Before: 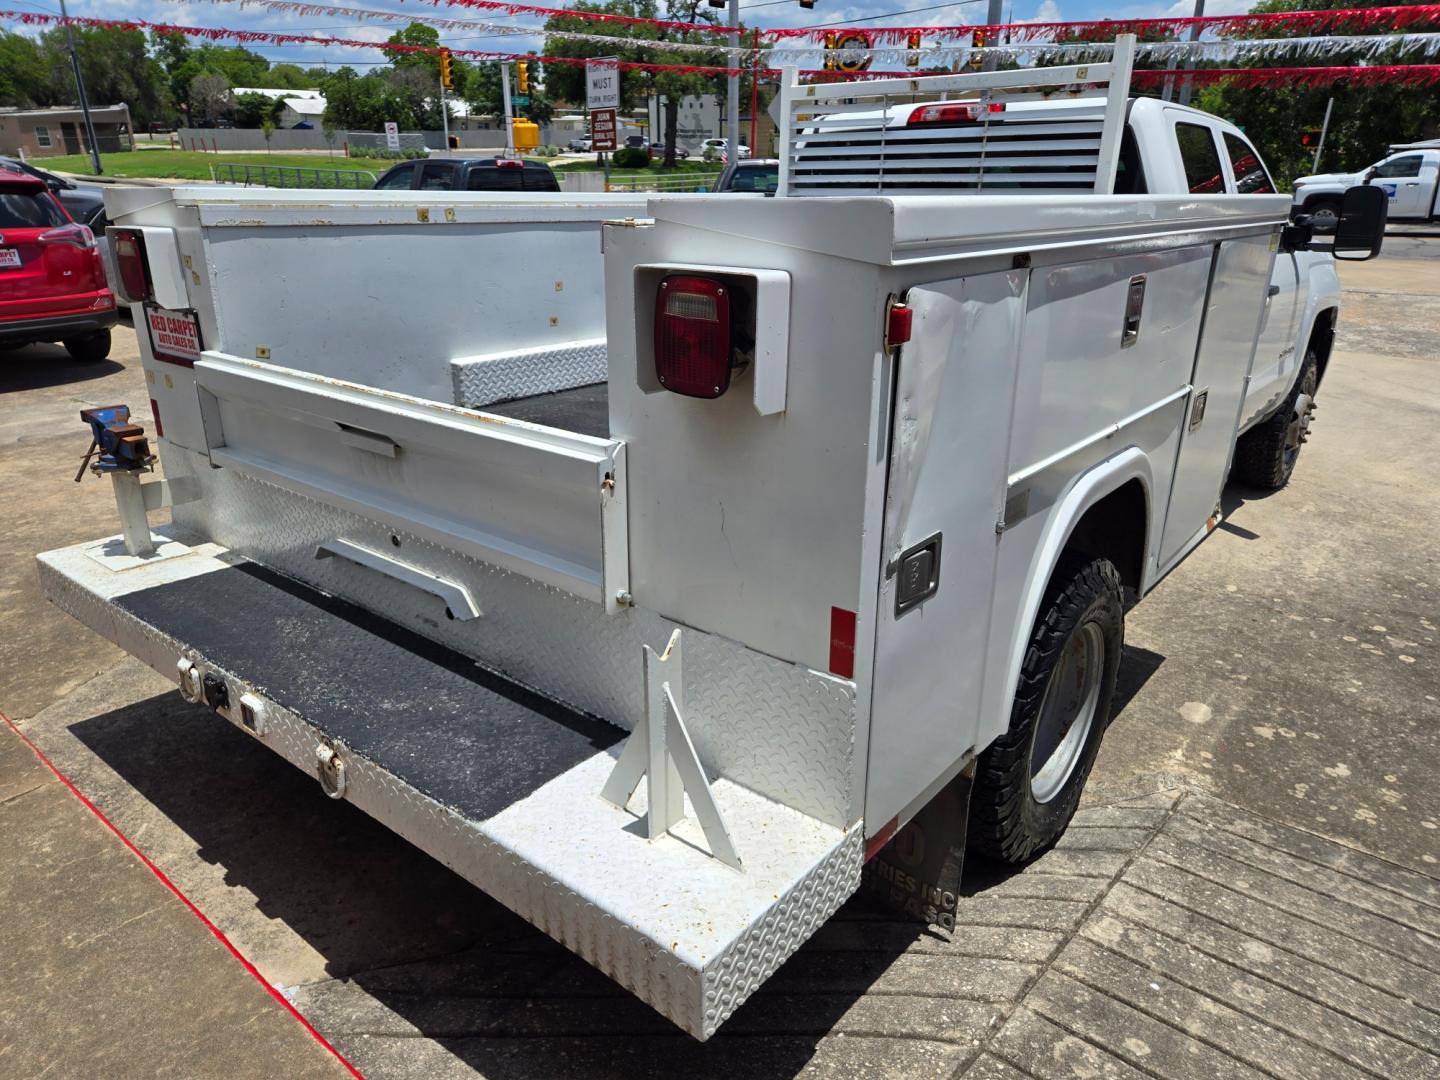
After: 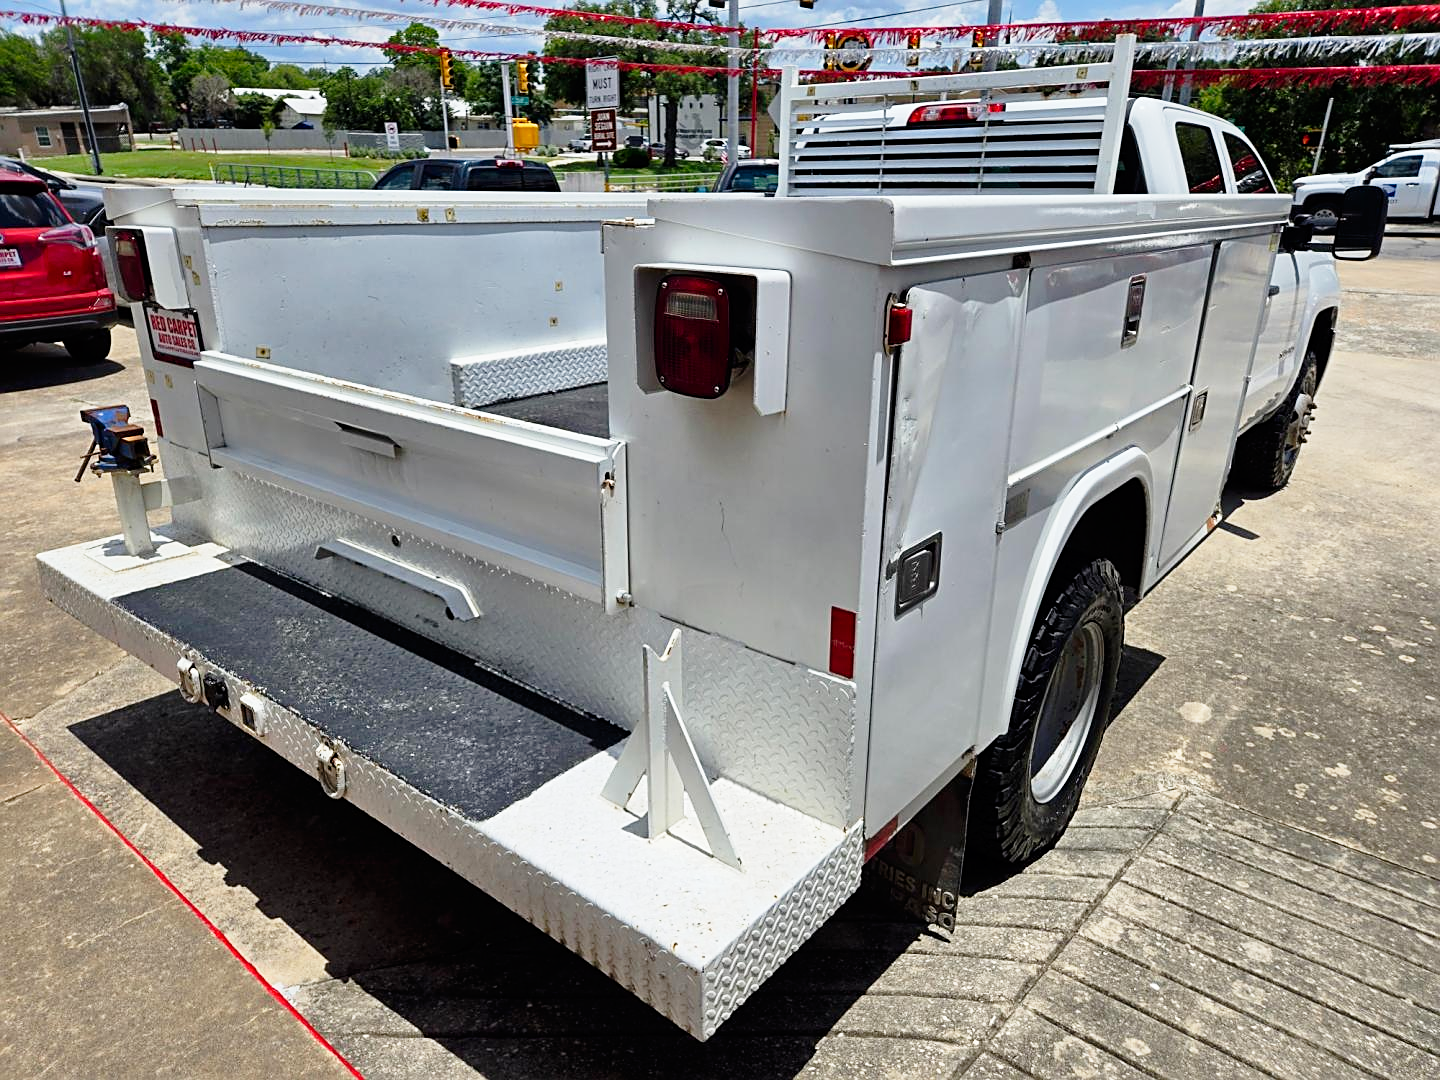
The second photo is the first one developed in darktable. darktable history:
sharpen: on, module defaults
tone curve: curves: ch0 [(0, 0) (0.062, 0.023) (0.168, 0.142) (0.359, 0.419) (0.469, 0.544) (0.634, 0.722) (0.839, 0.909) (0.998, 0.978)]; ch1 [(0, 0) (0.437, 0.408) (0.472, 0.47) (0.502, 0.504) (0.527, 0.546) (0.568, 0.619) (0.608, 0.665) (0.669, 0.748) (0.859, 0.899) (1, 1)]; ch2 [(0, 0) (0.33, 0.301) (0.421, 0.443) (0.473, 0.498) (0.509, 0.5) (0.535, 0.564) (0.575, 0.625) (0.608, 0.667) (1, 1)], preserve colors none
